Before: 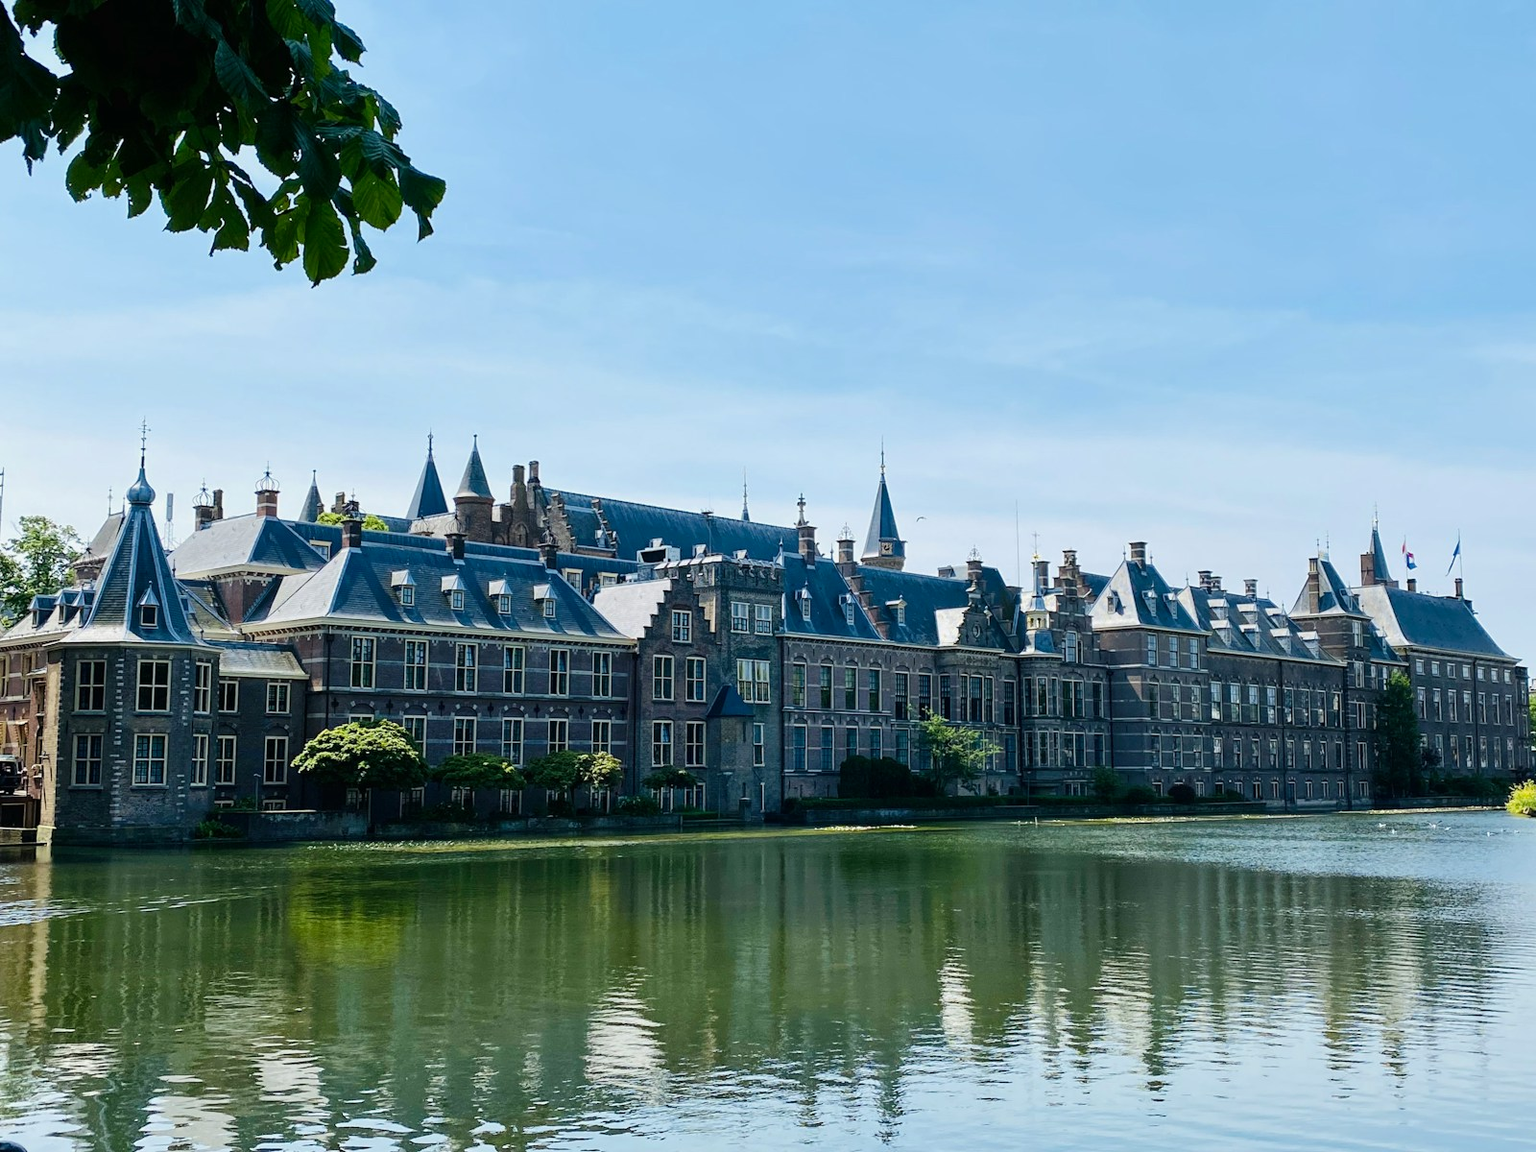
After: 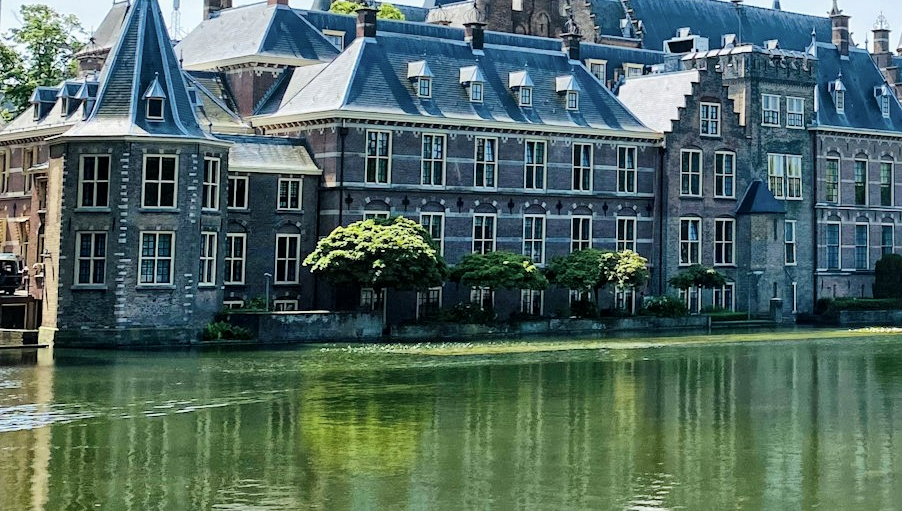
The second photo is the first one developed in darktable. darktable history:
crop: top 44.483%, right 43.593%, bottom 12.892%
global tonemap: drago (1, 100), detail 1
shadows and highlights: soften with gaussian
